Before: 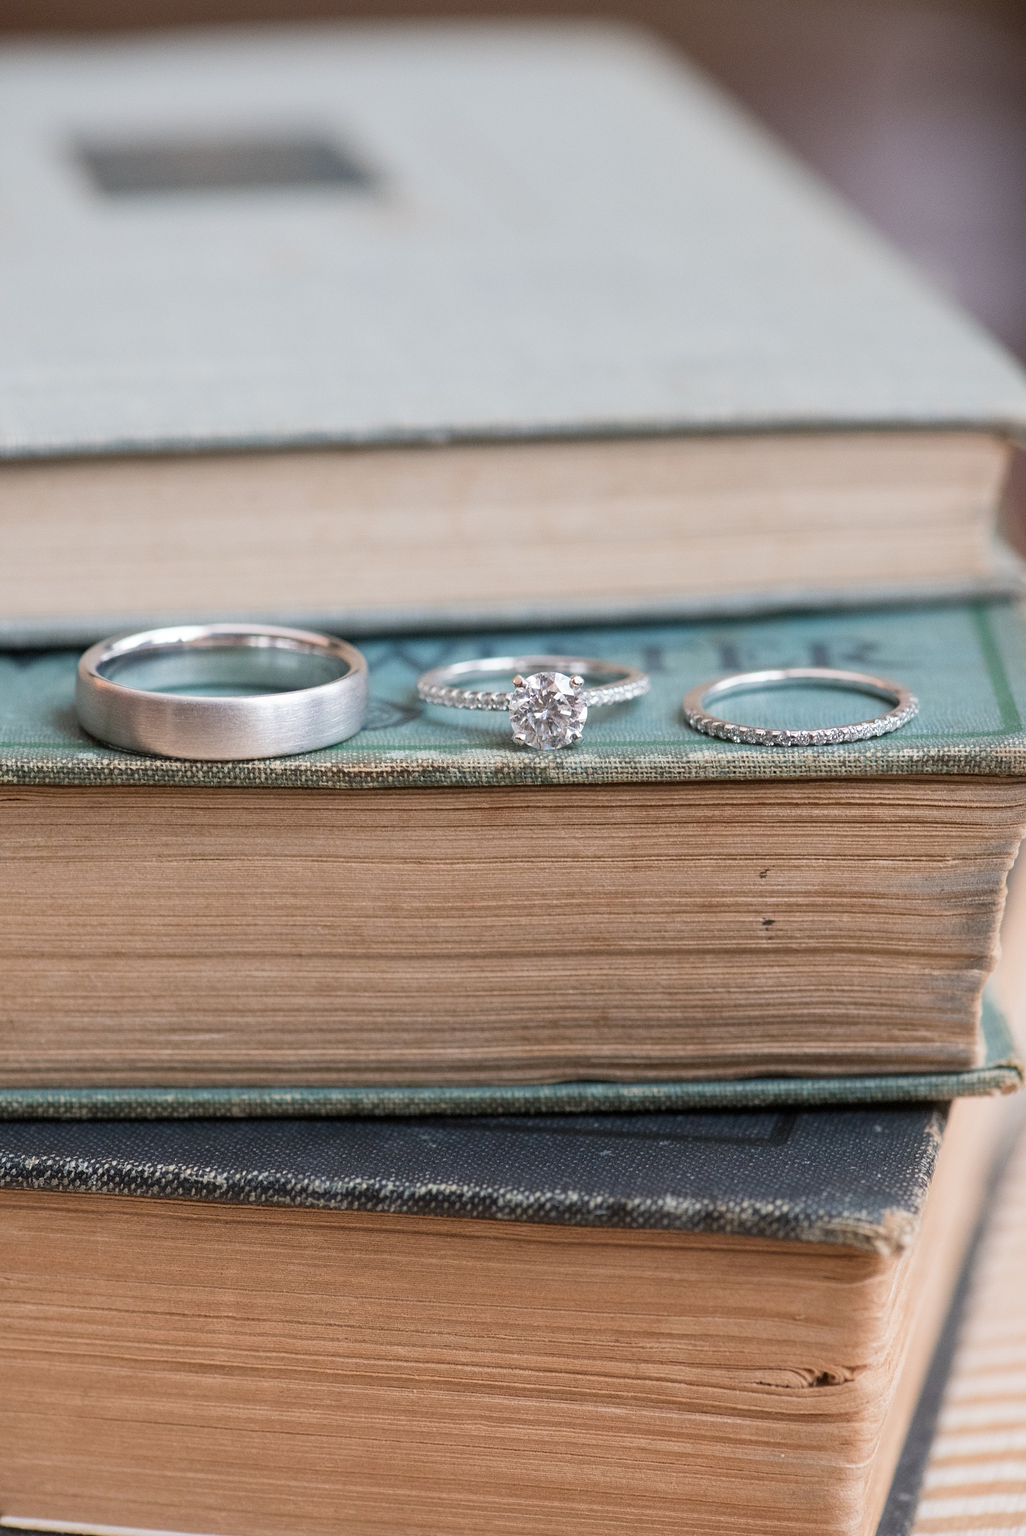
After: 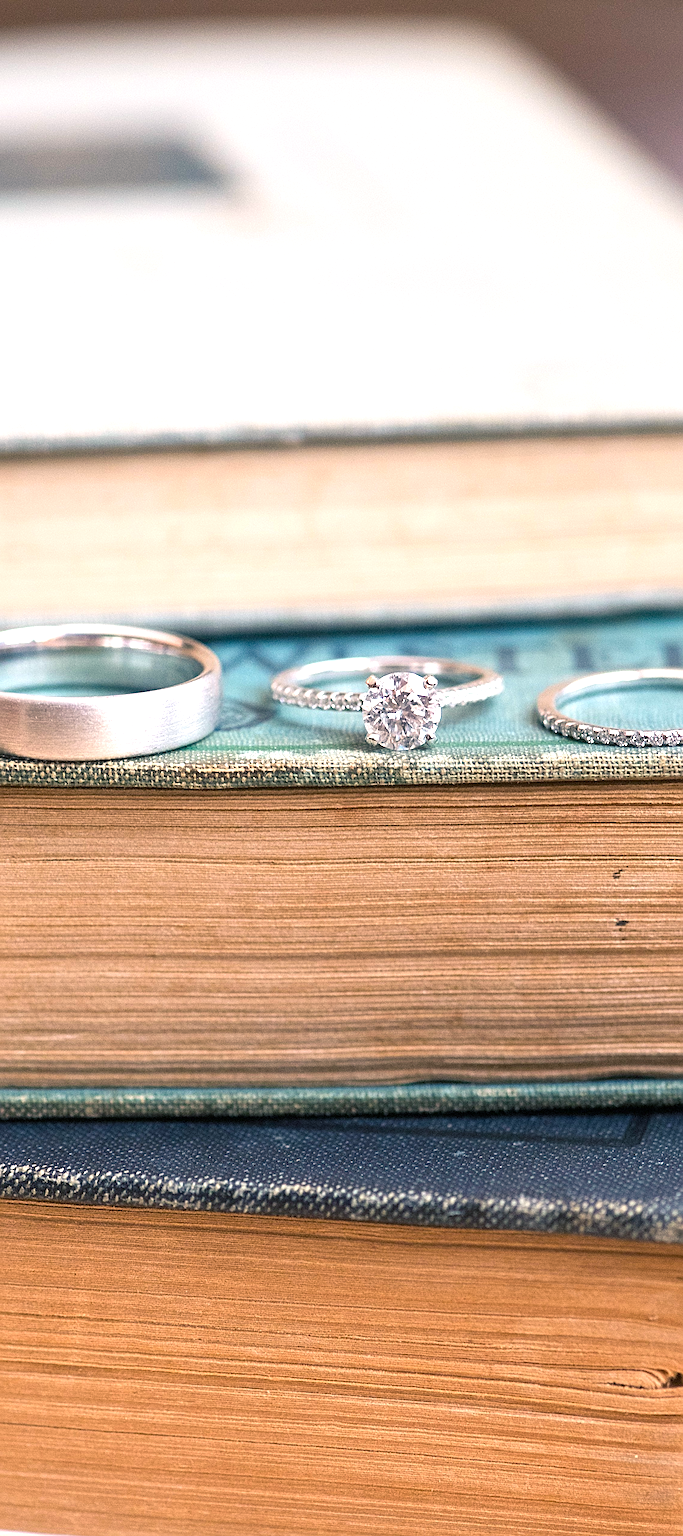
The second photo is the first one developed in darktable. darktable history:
exposure: black level correction 0, exposure 0.699 EV, compensate exposure bias true, compensate highlight preservation false
crop and rotate: left 14.368%, right 18.933%
color balance rgb: shadows lift › chroma 7.243%, shadows lift › hue 246.55°, highlights gain › chroma 1.706%, highlights gain › hue 56.37°, linear chroma grading › global chroma 0.866%, perceptual saturation grading › global saturation 19.656%, perceptual brilliance grading › highlights 4.478%, perceptual brilliance grading › shadows -10.33%, global vibrance 20%
sharpen: on, module defaults
